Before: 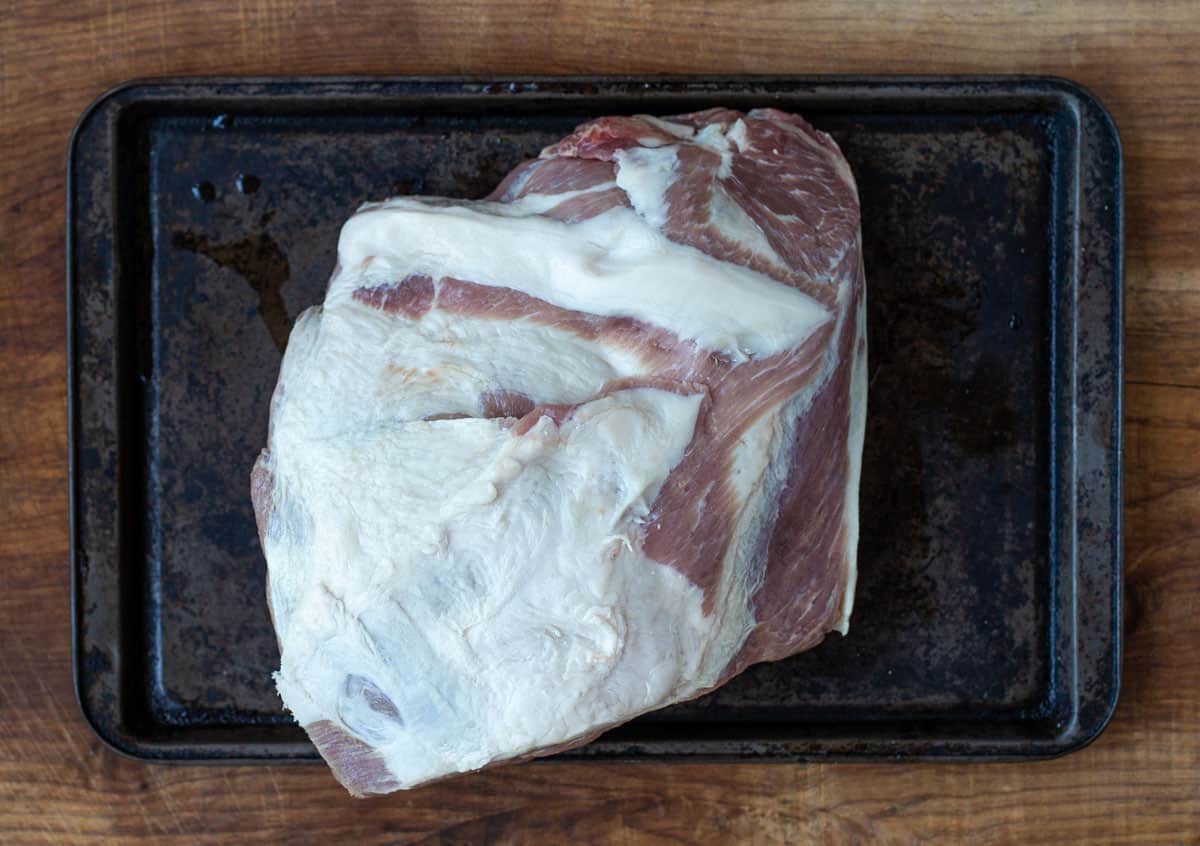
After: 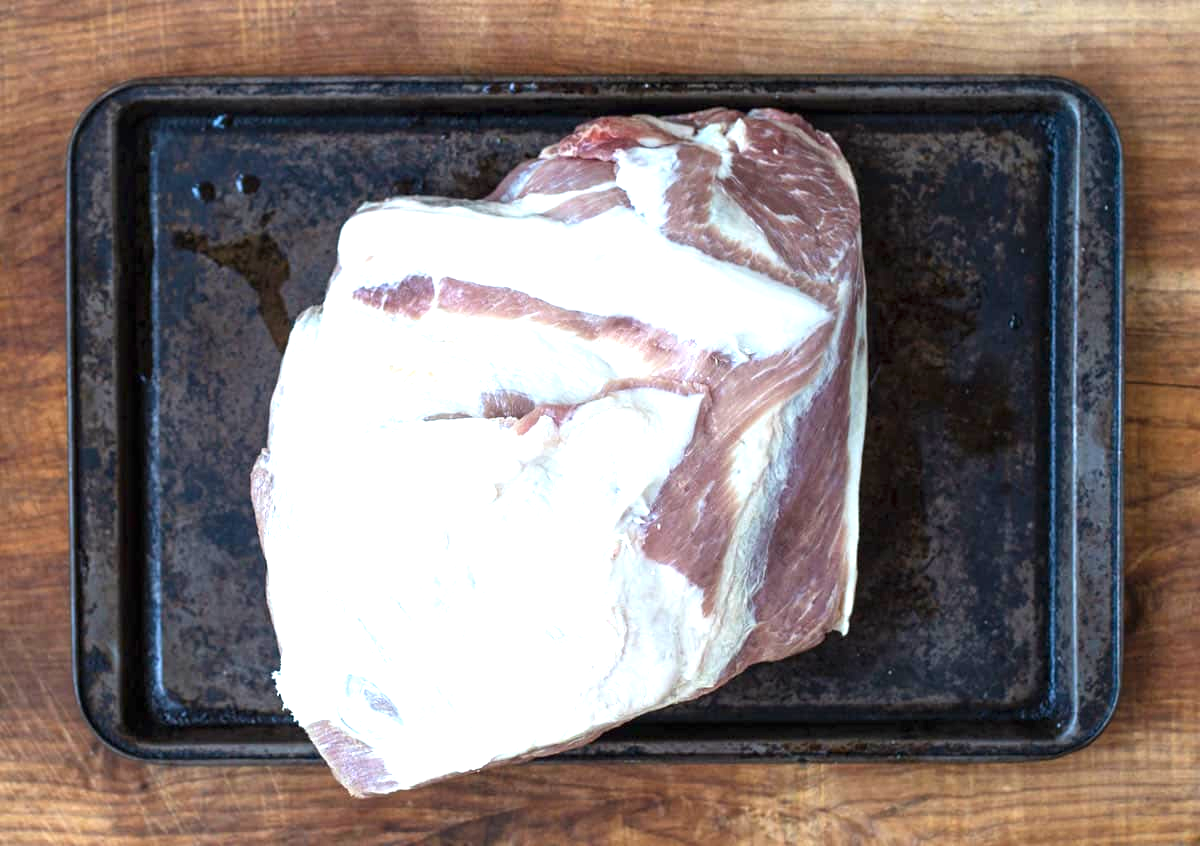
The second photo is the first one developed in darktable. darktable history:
exposure: black level correction 0, exposure 1.3 EV, compensate highlight preservation false
white balance: red 1, blue 1
